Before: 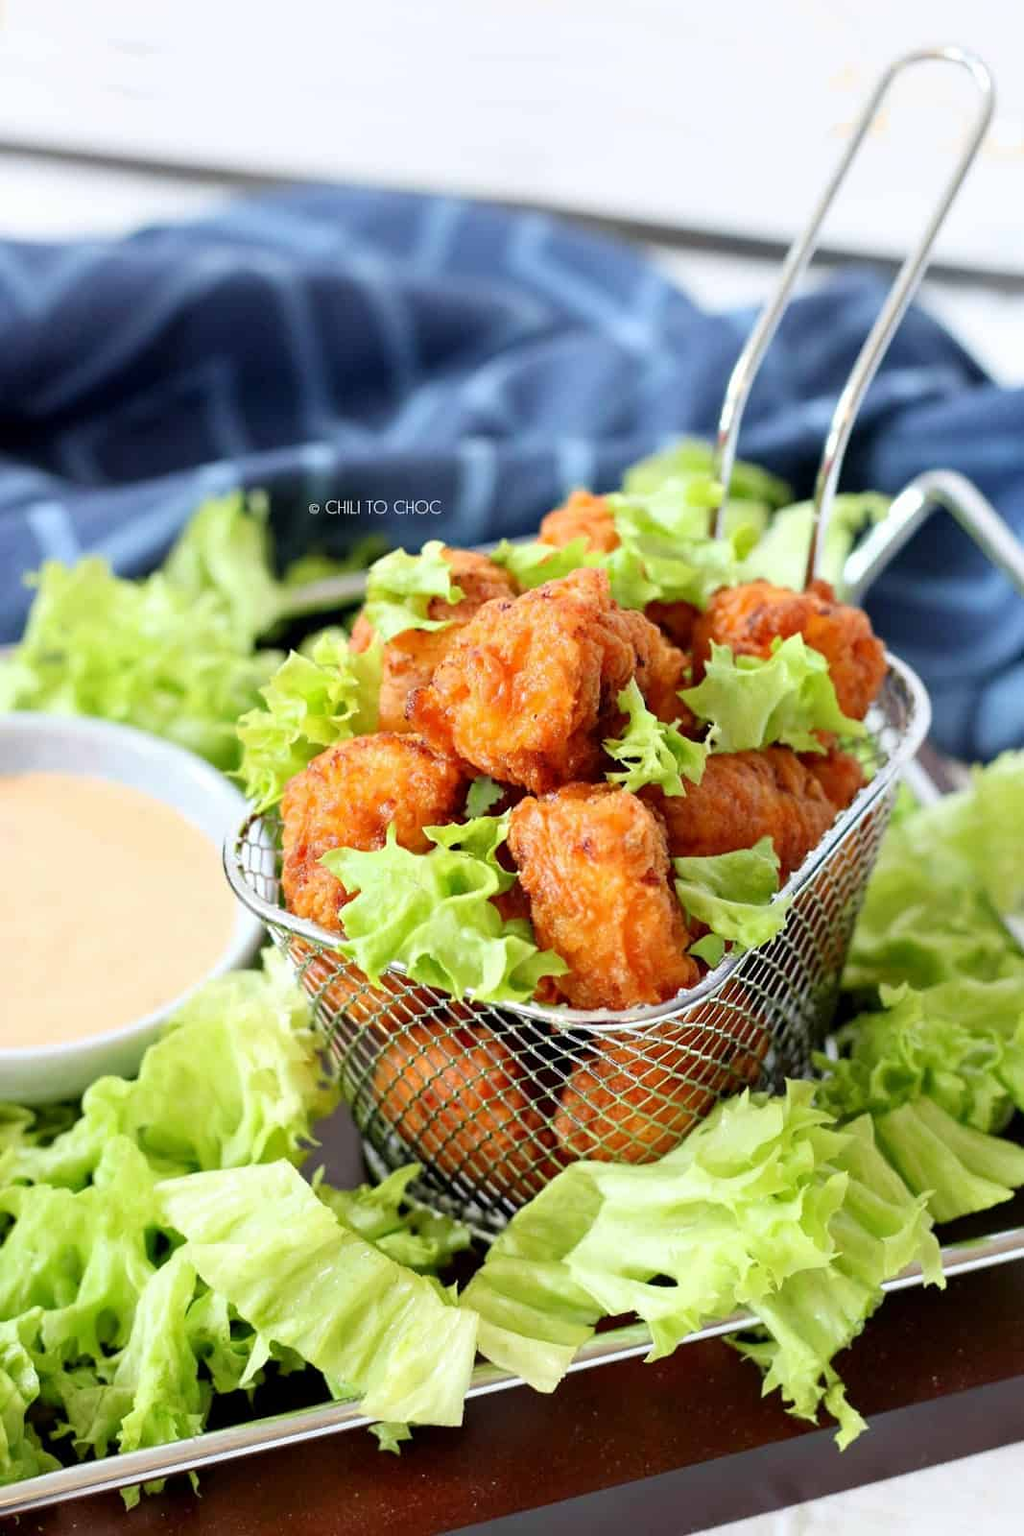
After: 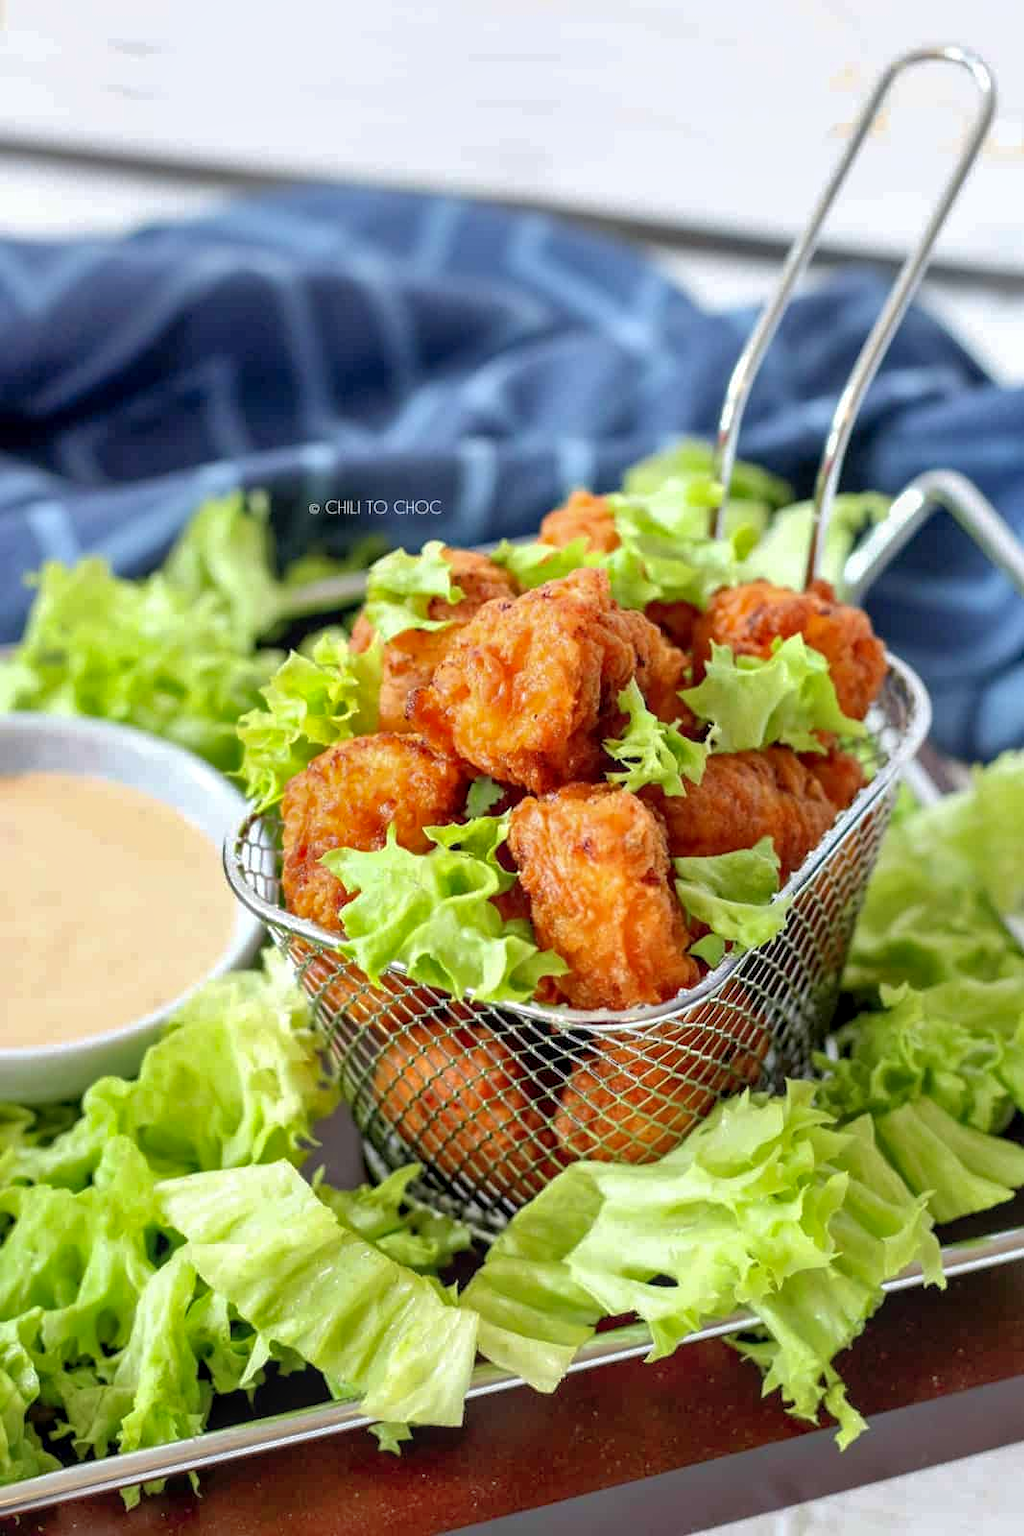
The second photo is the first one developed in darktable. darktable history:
shadows and highlights: on, module defaults
tone equalizer: -7 EV 0.13 EV, smoothing diameter 25%, edges refinement/feathering 10, preserve details guided filter
local contrast: on, module defaults
